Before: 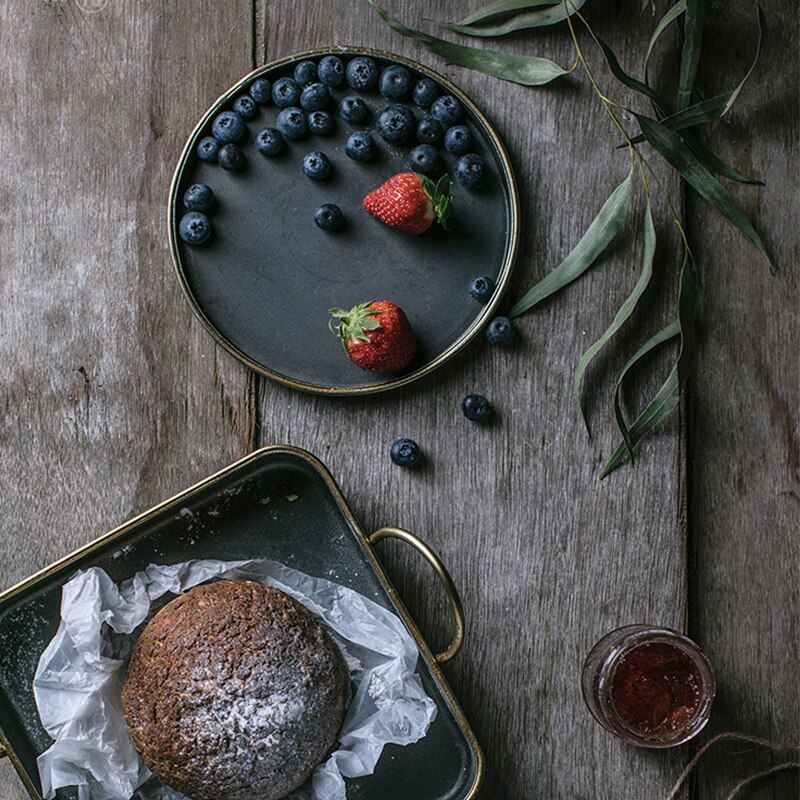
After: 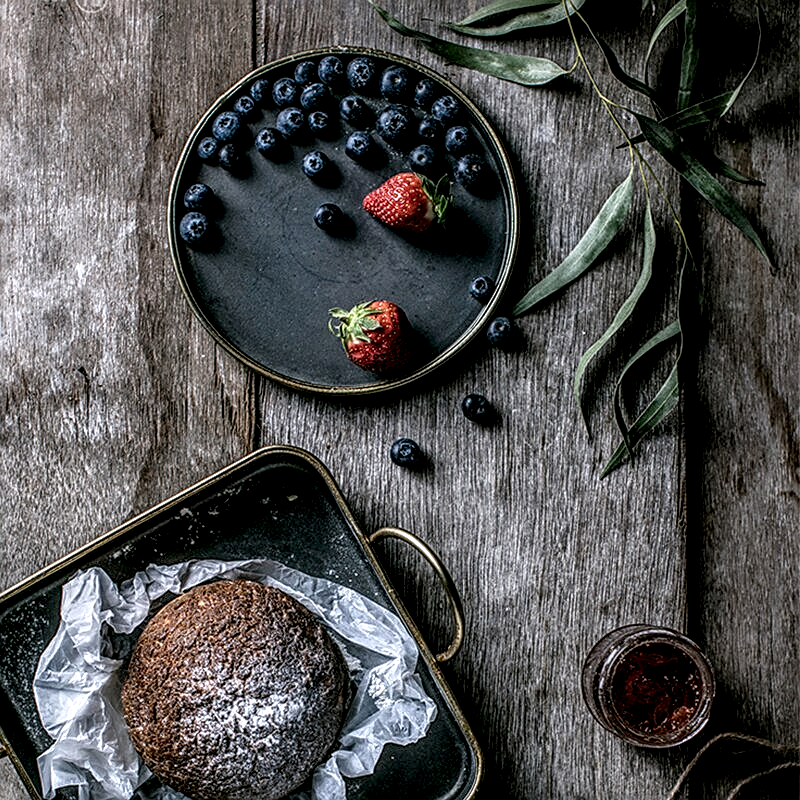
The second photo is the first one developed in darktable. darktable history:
exposure: black level correction 0.005, exposure 0.004 EV, compensate highlight preservation false
local contrast: highlights 21%, detail 196%
sharpen: on, module defaults
